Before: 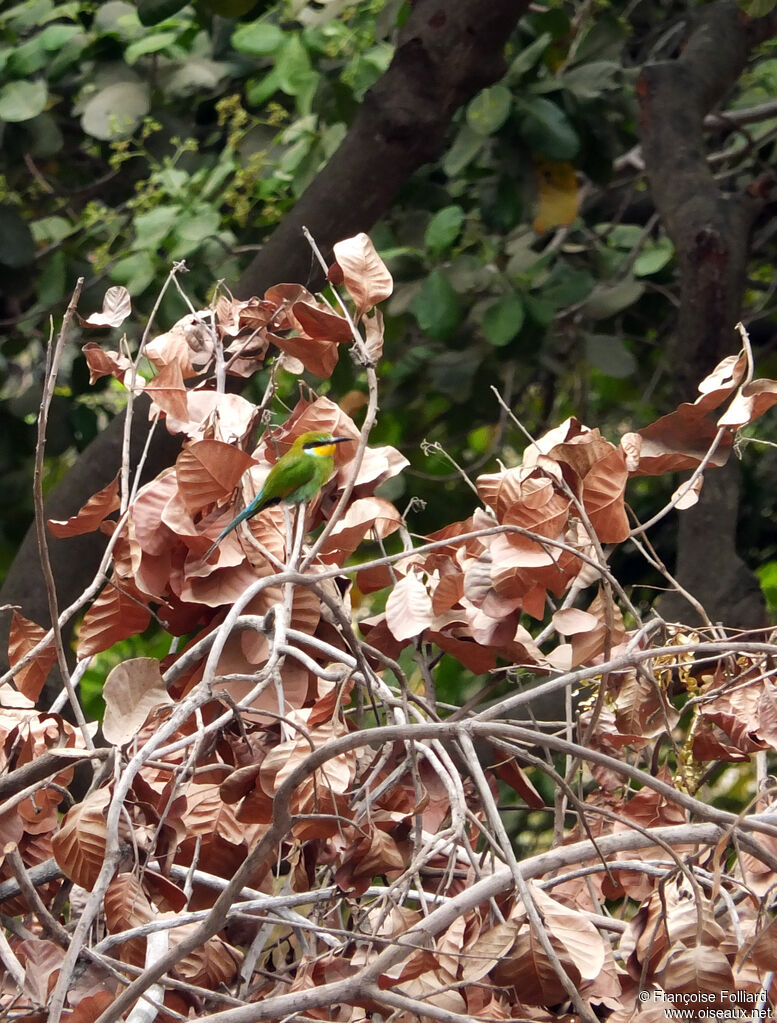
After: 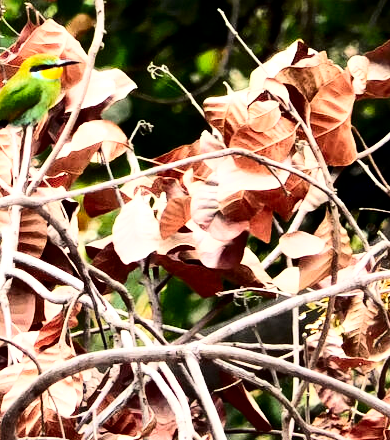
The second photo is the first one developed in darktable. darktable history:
contrast brightness saturation: contrast 0.195, brightness -0.241, saturation 0.105
base curve: curves: ch0 [(0, 0) (0.007, 0.004) (0.027, 0.03) (0.046, 0.07) (0.207, 0.54) (0.442, 0.872) (0.673, 0.972) (1, 1)]
local contrast: highlights 100%, shadows 97%, detail 119%, midtone range 0.2
crop: left 35.161%, top 36.917%, right 14.586%, bottom 20.065%
